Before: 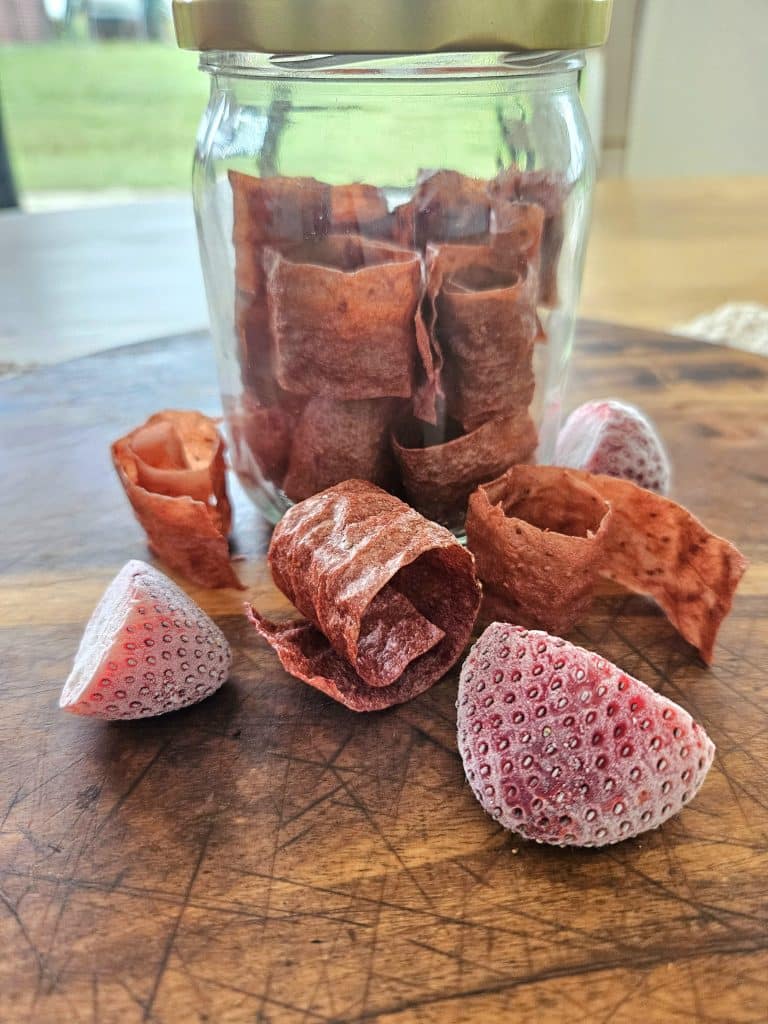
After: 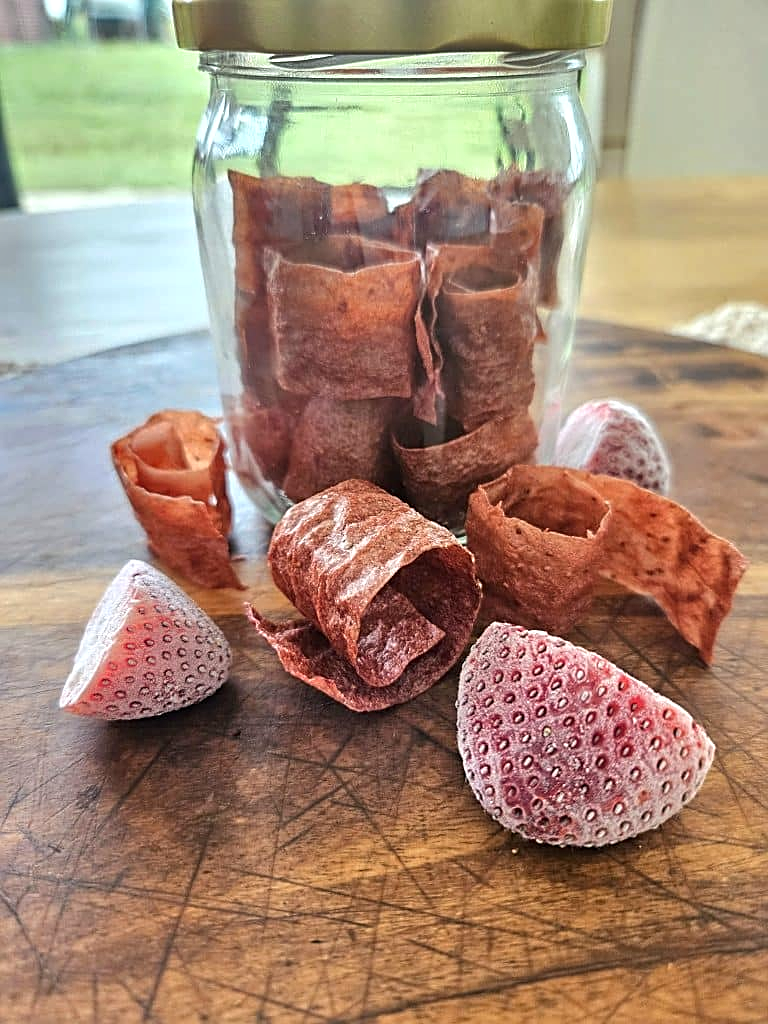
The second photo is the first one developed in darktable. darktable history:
shadows and highlights: soften with gaussian
exposure: exposure 0.165 EV, compensate highlight preservation false
sharpen: on, module defaults
